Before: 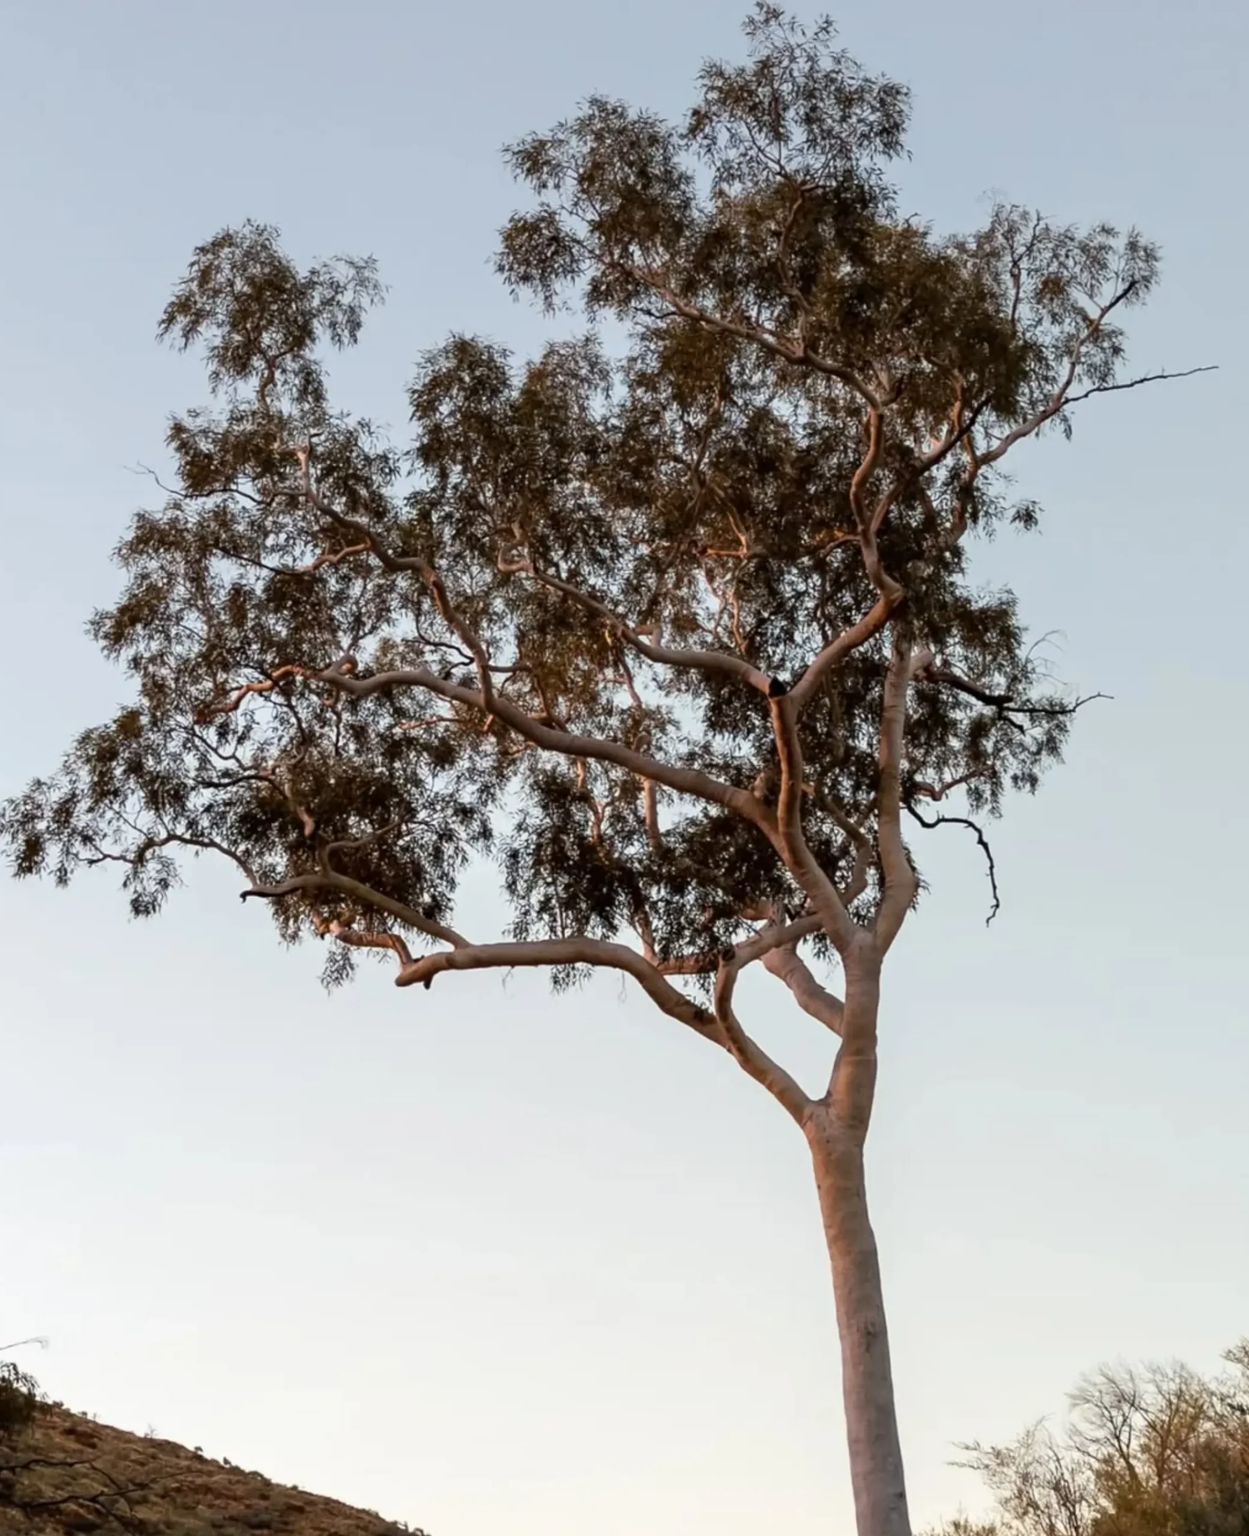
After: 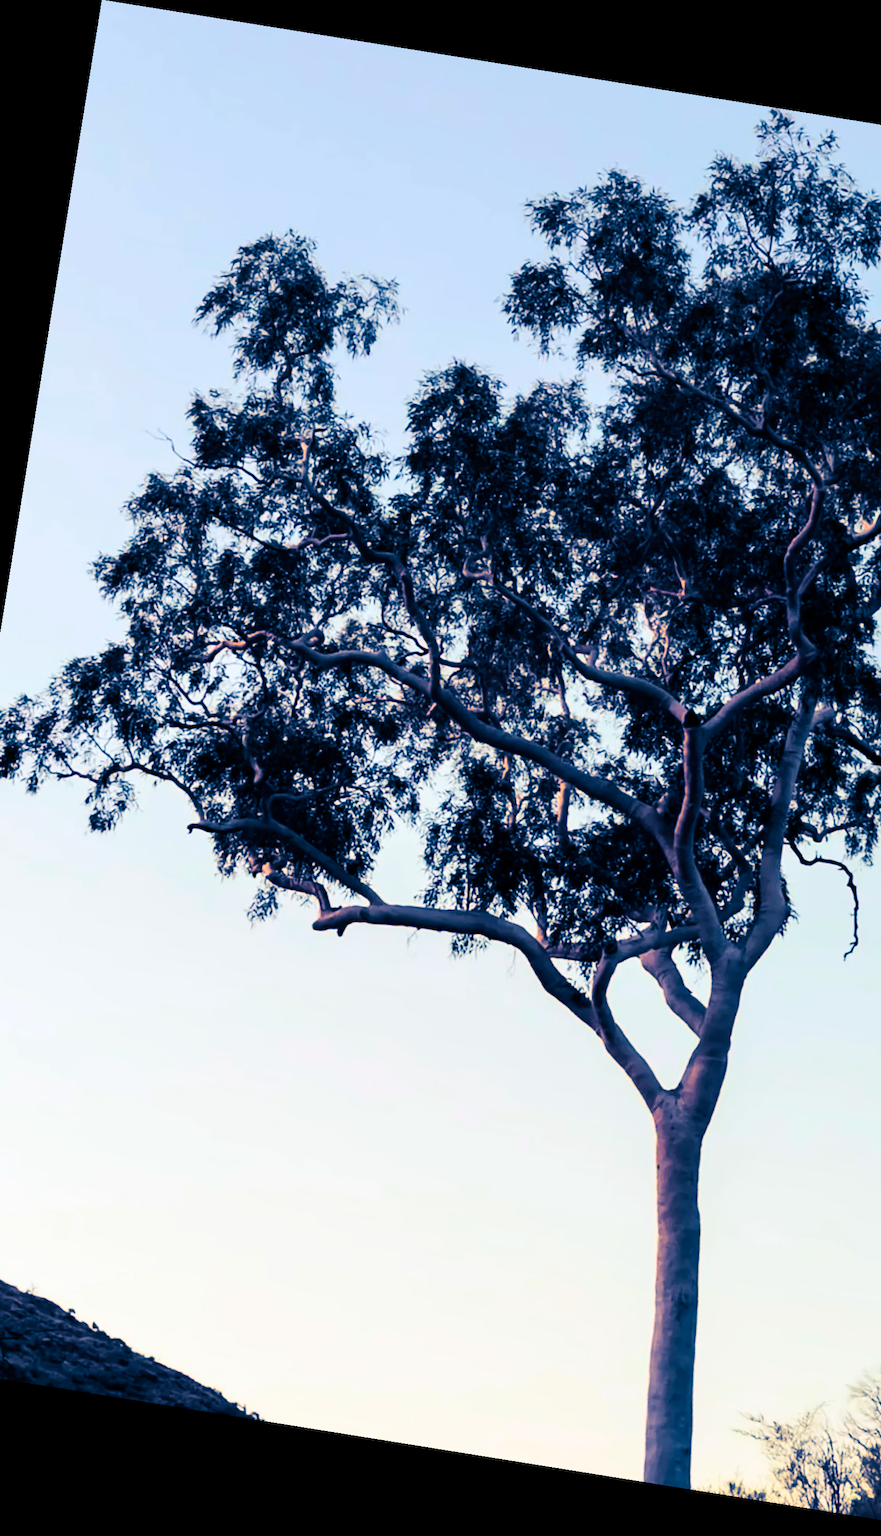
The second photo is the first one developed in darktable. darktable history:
split-toning: shadows › hue 226.8°, shadows › saturation 1, highlights › saturation 0, balance -61.41
rotate and perspective: rotation 9.12°, automatic cropping off
contrast brightness saturation: contrast 0.26, brightness 0.02, saturation 0.87
crop and rotate: left 8.786%, right 24.548%
